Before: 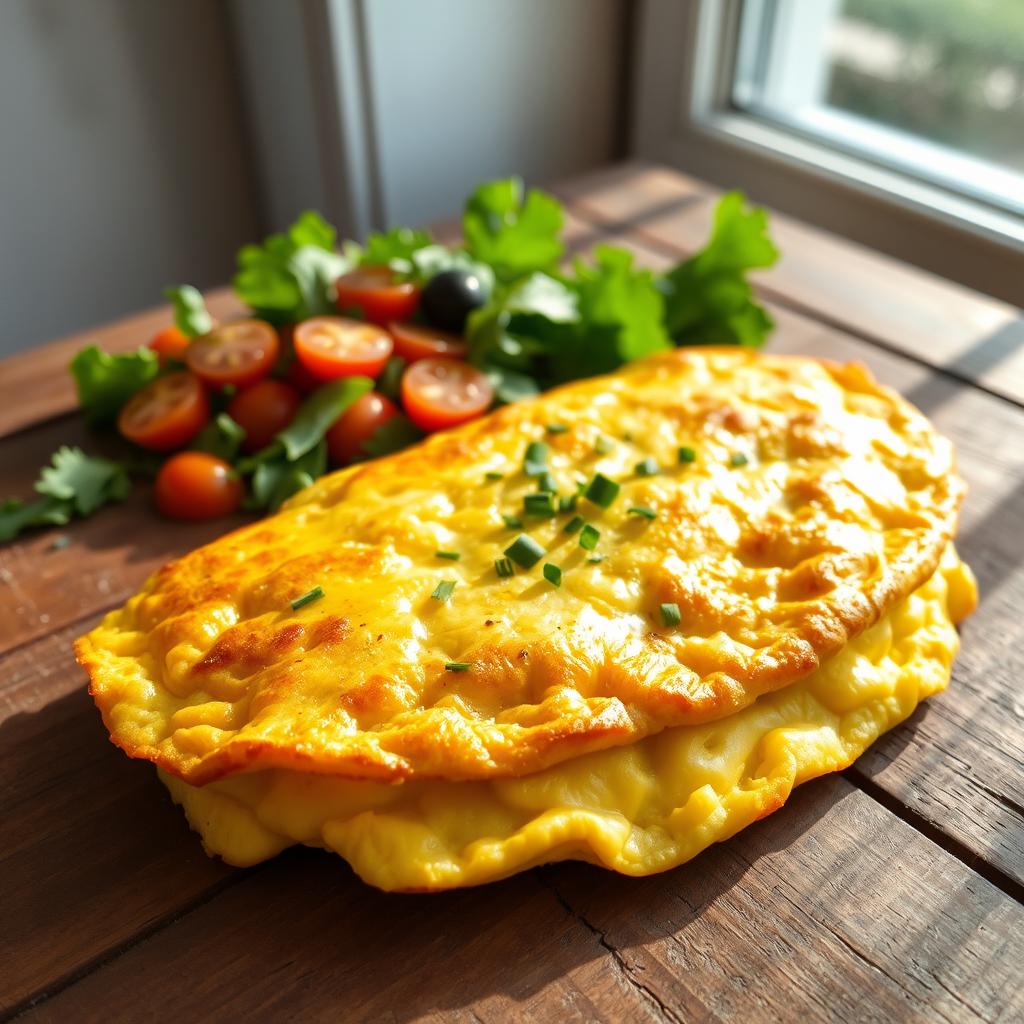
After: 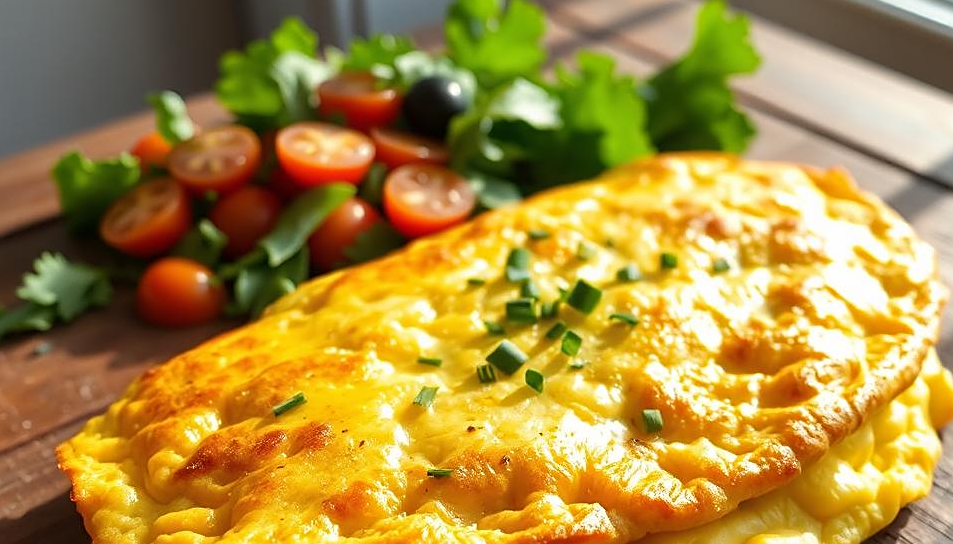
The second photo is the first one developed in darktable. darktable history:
sharpen: on, module defaults
crop: left 1.849%, top 19.01%, right 5.076%, bottom 27.815%
